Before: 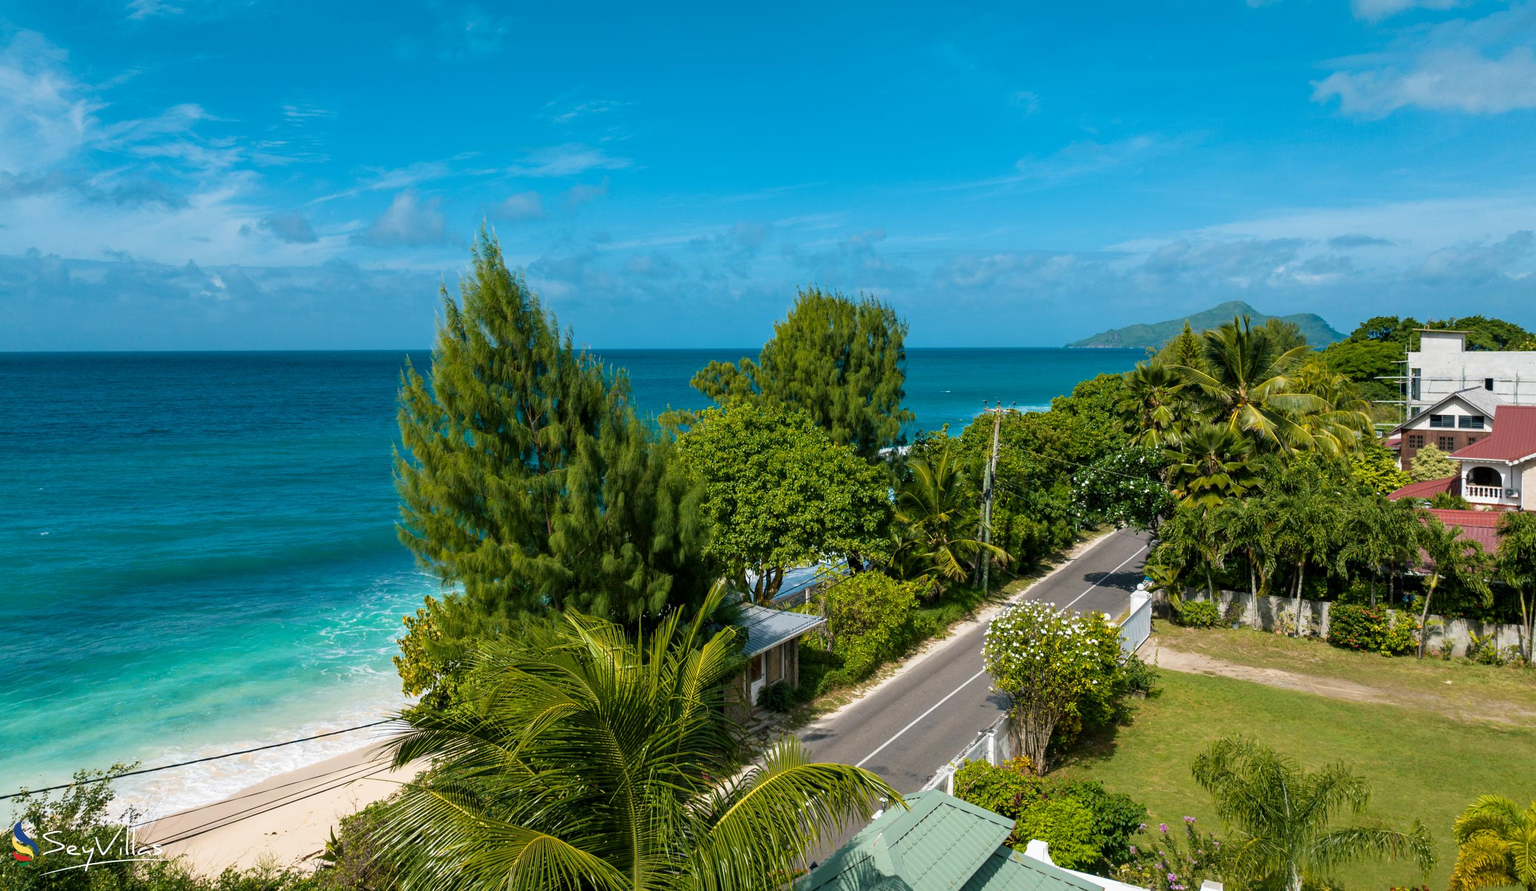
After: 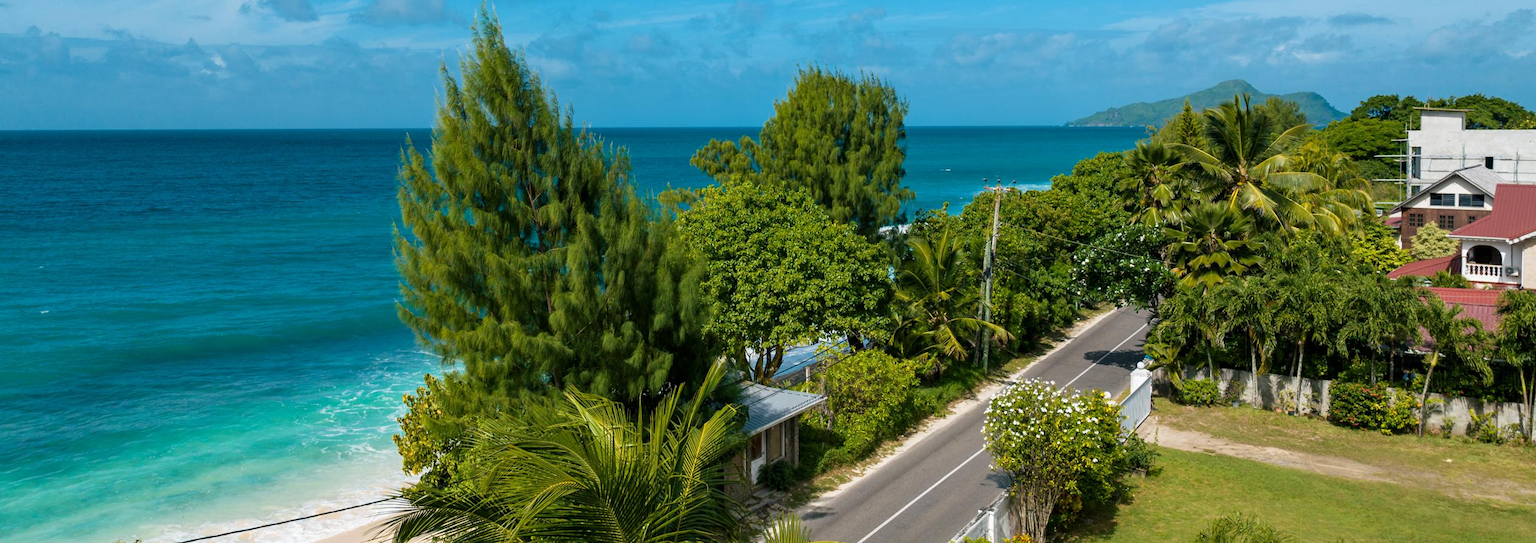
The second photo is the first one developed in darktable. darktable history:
crop and rotate: top 24.916%, bottom 14.04%
